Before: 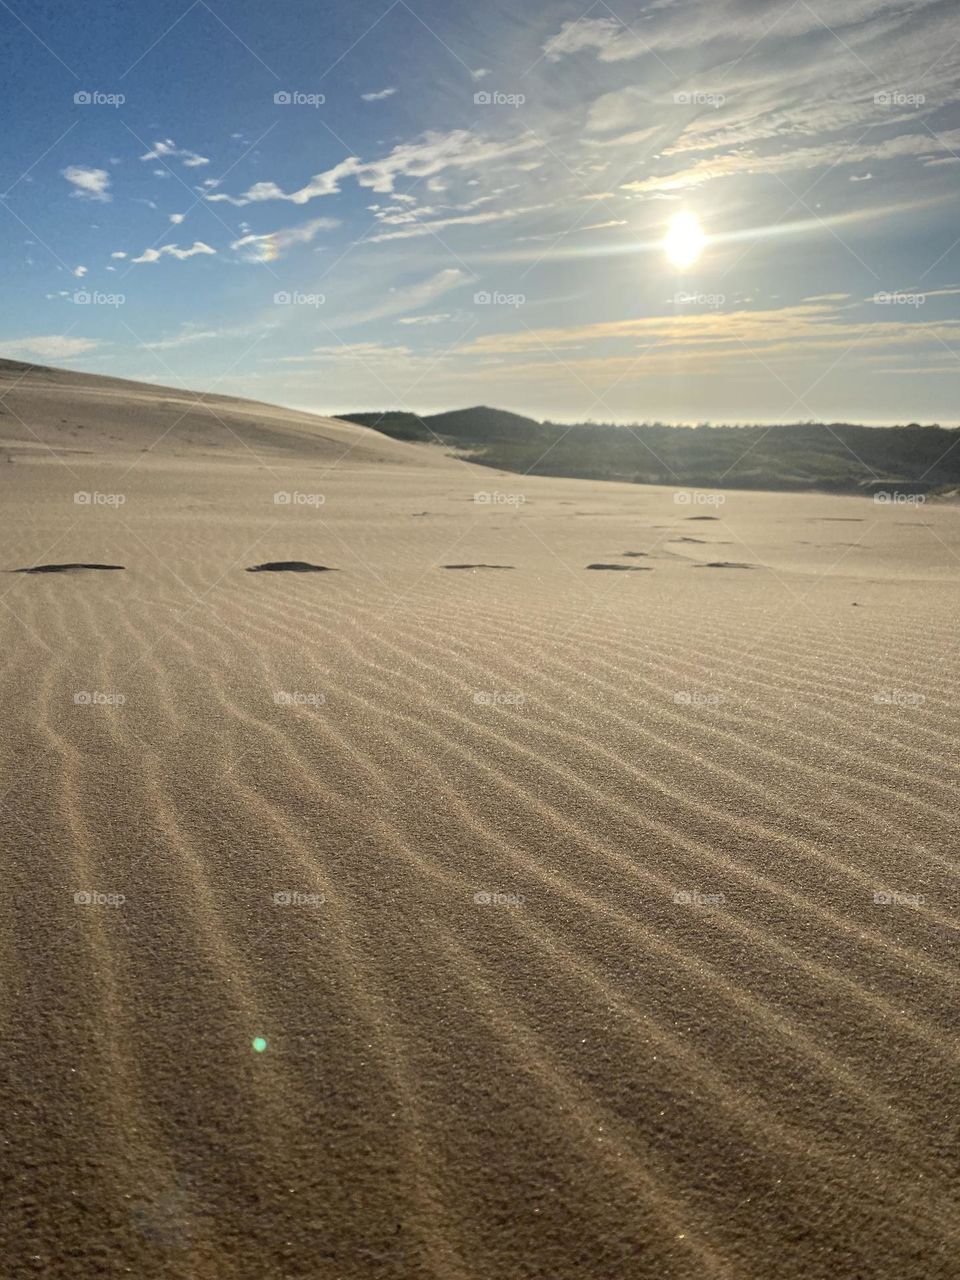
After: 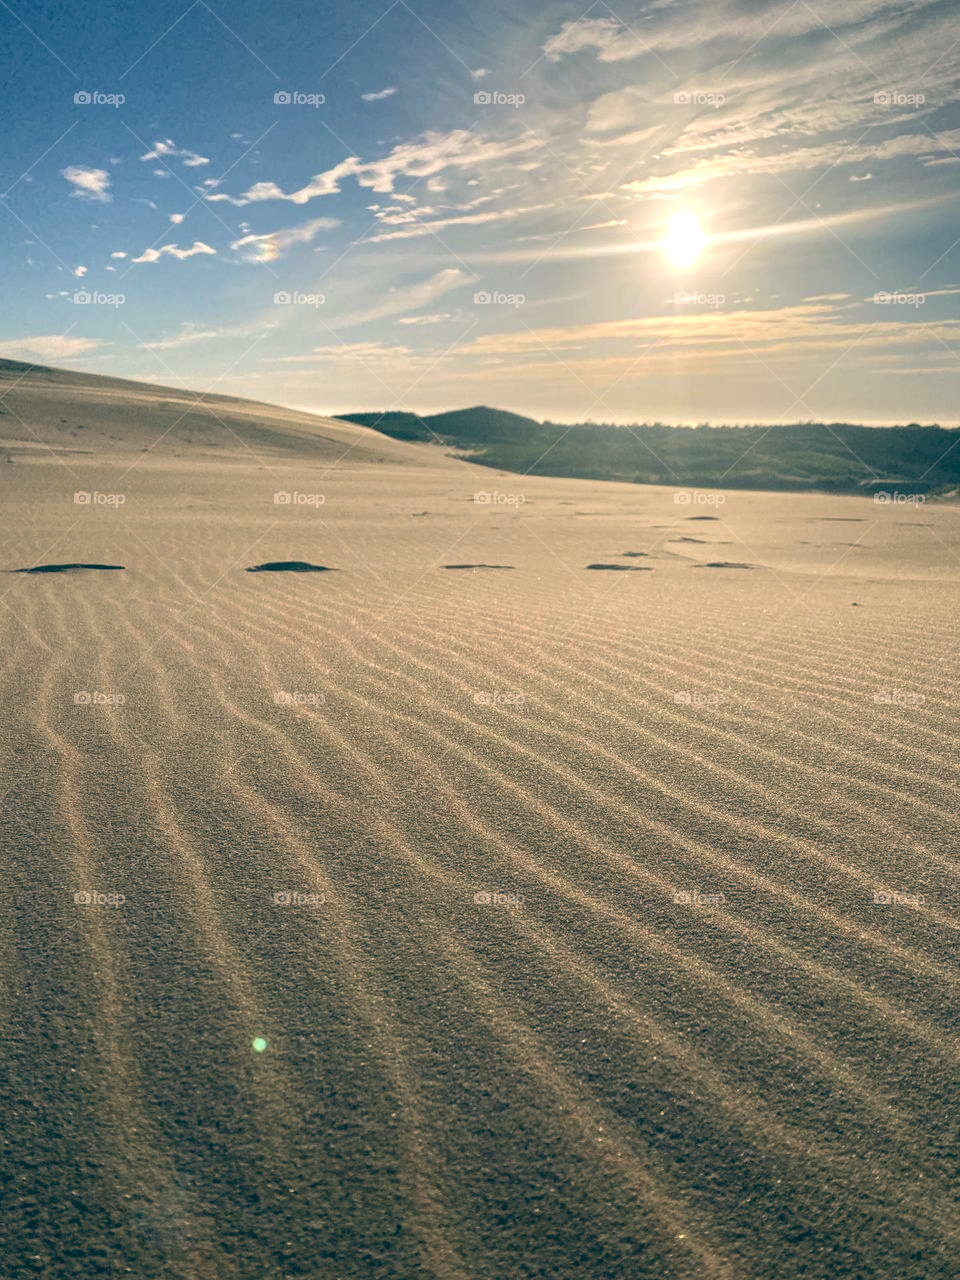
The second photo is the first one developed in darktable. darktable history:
local contrast: on, module defaults
color balance: lift [1.006, 0.985, 1.002, 1.015], gamma [1, 0.953, 1.008, 1.047], gain [1.076, 1.13, 1.004, 0.87]
velvia: strength 17%
